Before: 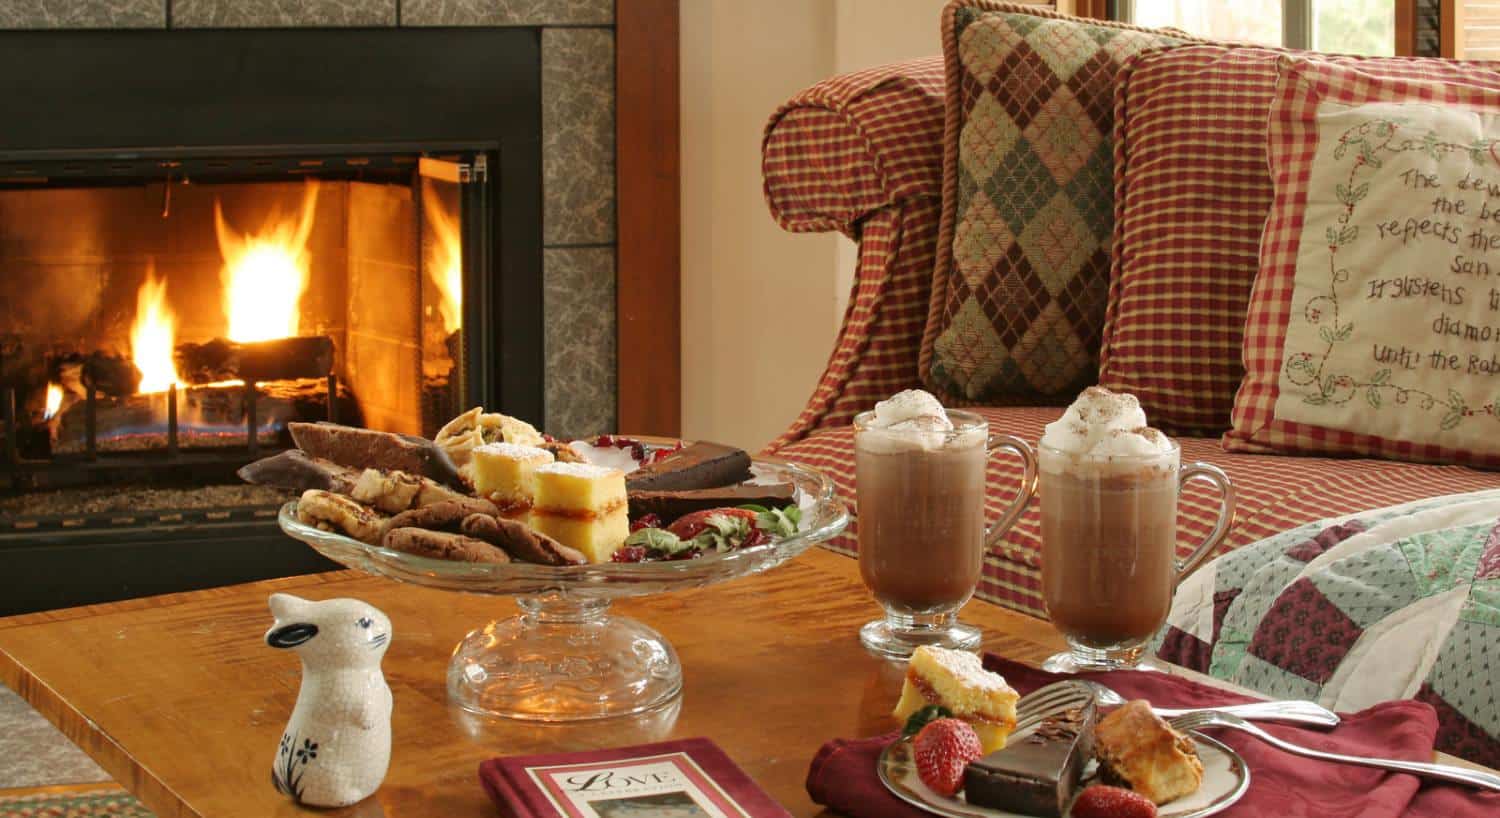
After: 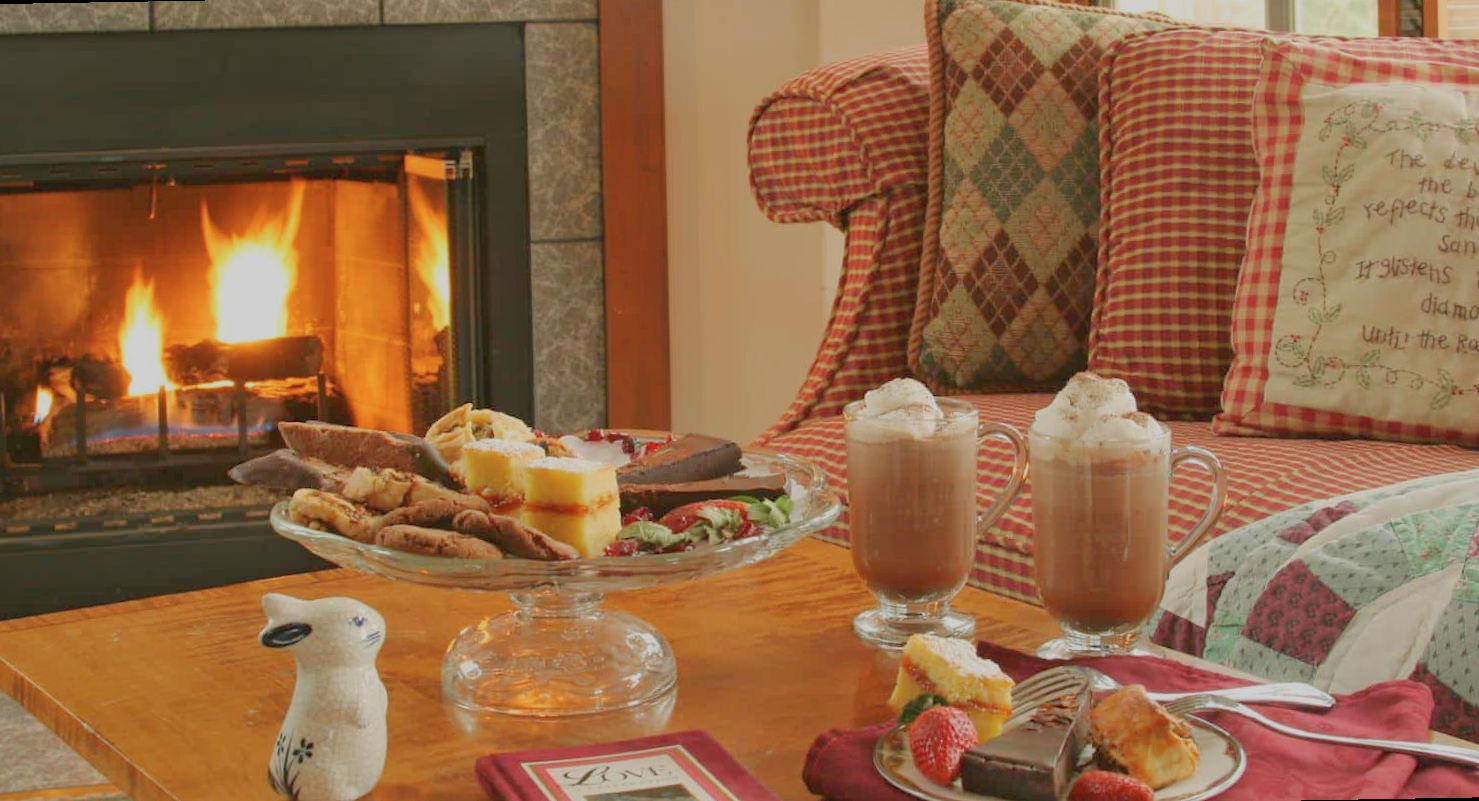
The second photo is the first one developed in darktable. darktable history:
color balance rgb: contrast -30%
contrast brightness saturation: contrast 0.05, brightness 0.06, saturation 0.01
rotate and perspective: rotation -1°, crop left 0.011, crop right 0.989, crop top 0.025, crop bottom 0.975
